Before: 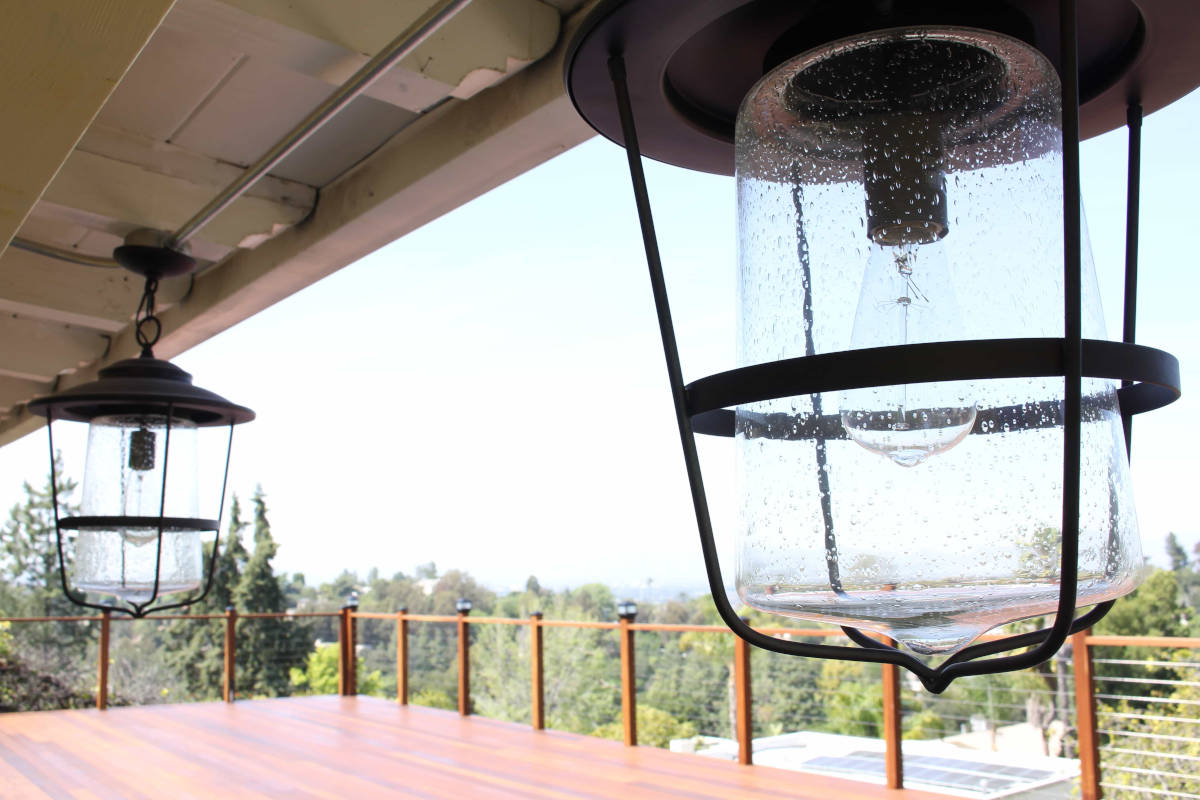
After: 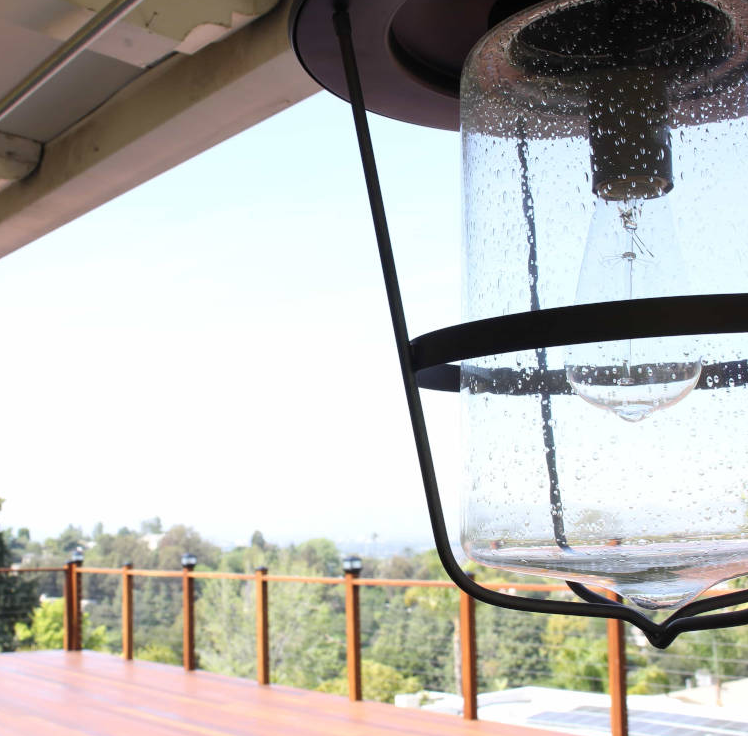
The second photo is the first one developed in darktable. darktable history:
tone equalizer: on, module defaults
crop and rotate: left 22.918%, top 5.629%, right 14.711%, bottom 2.247%
